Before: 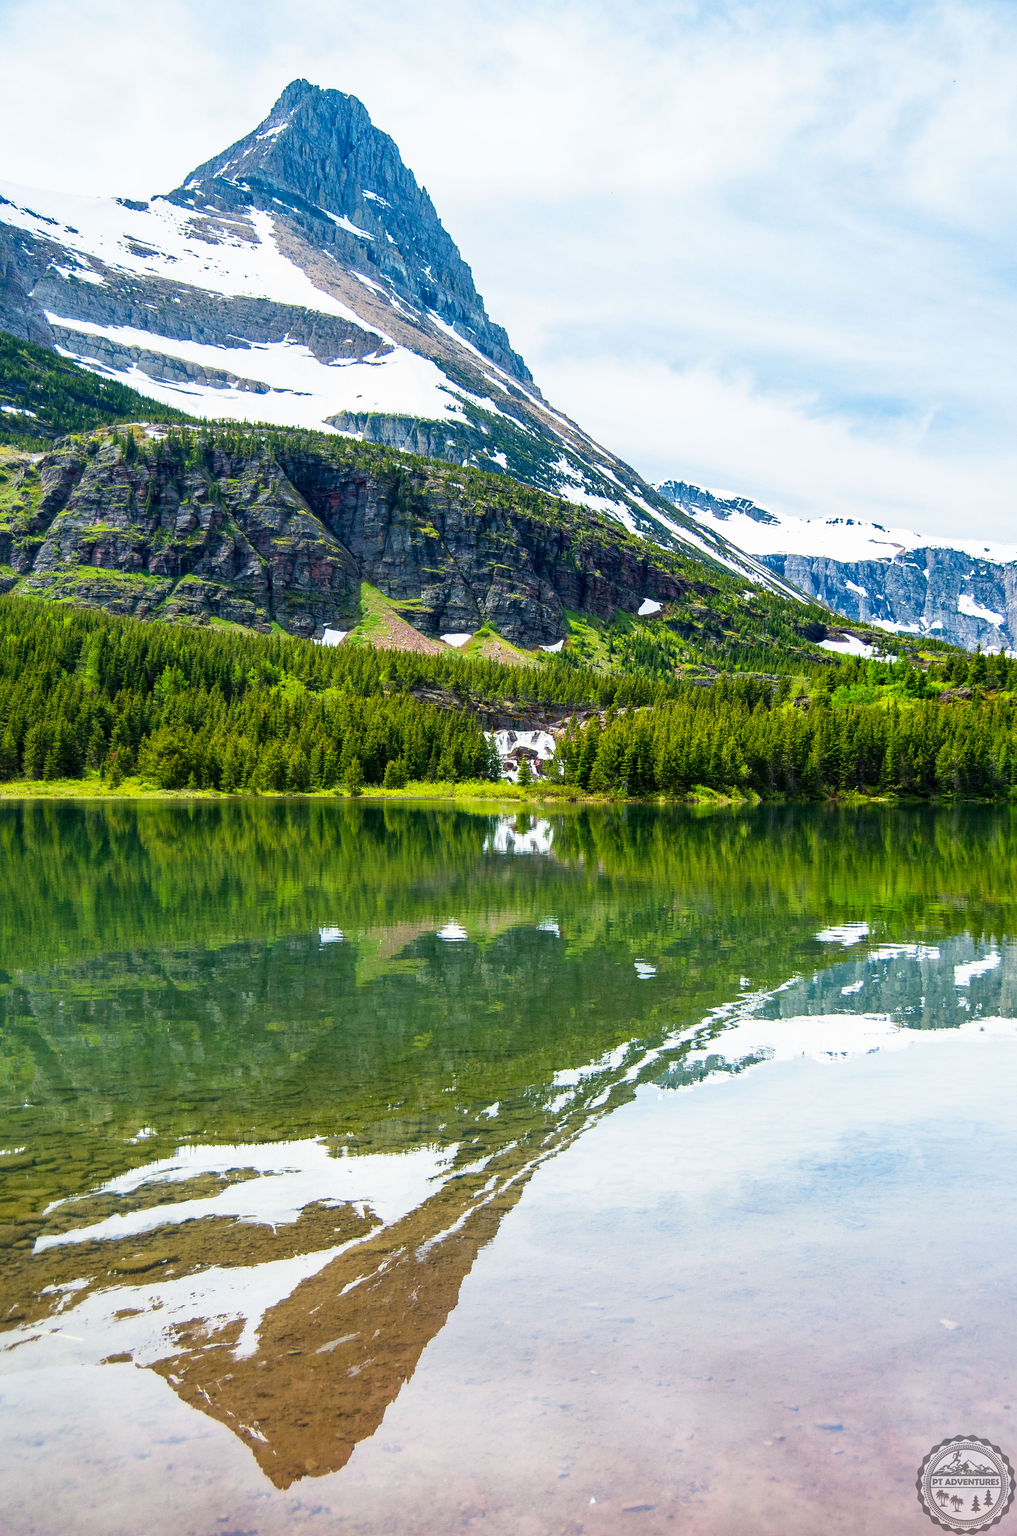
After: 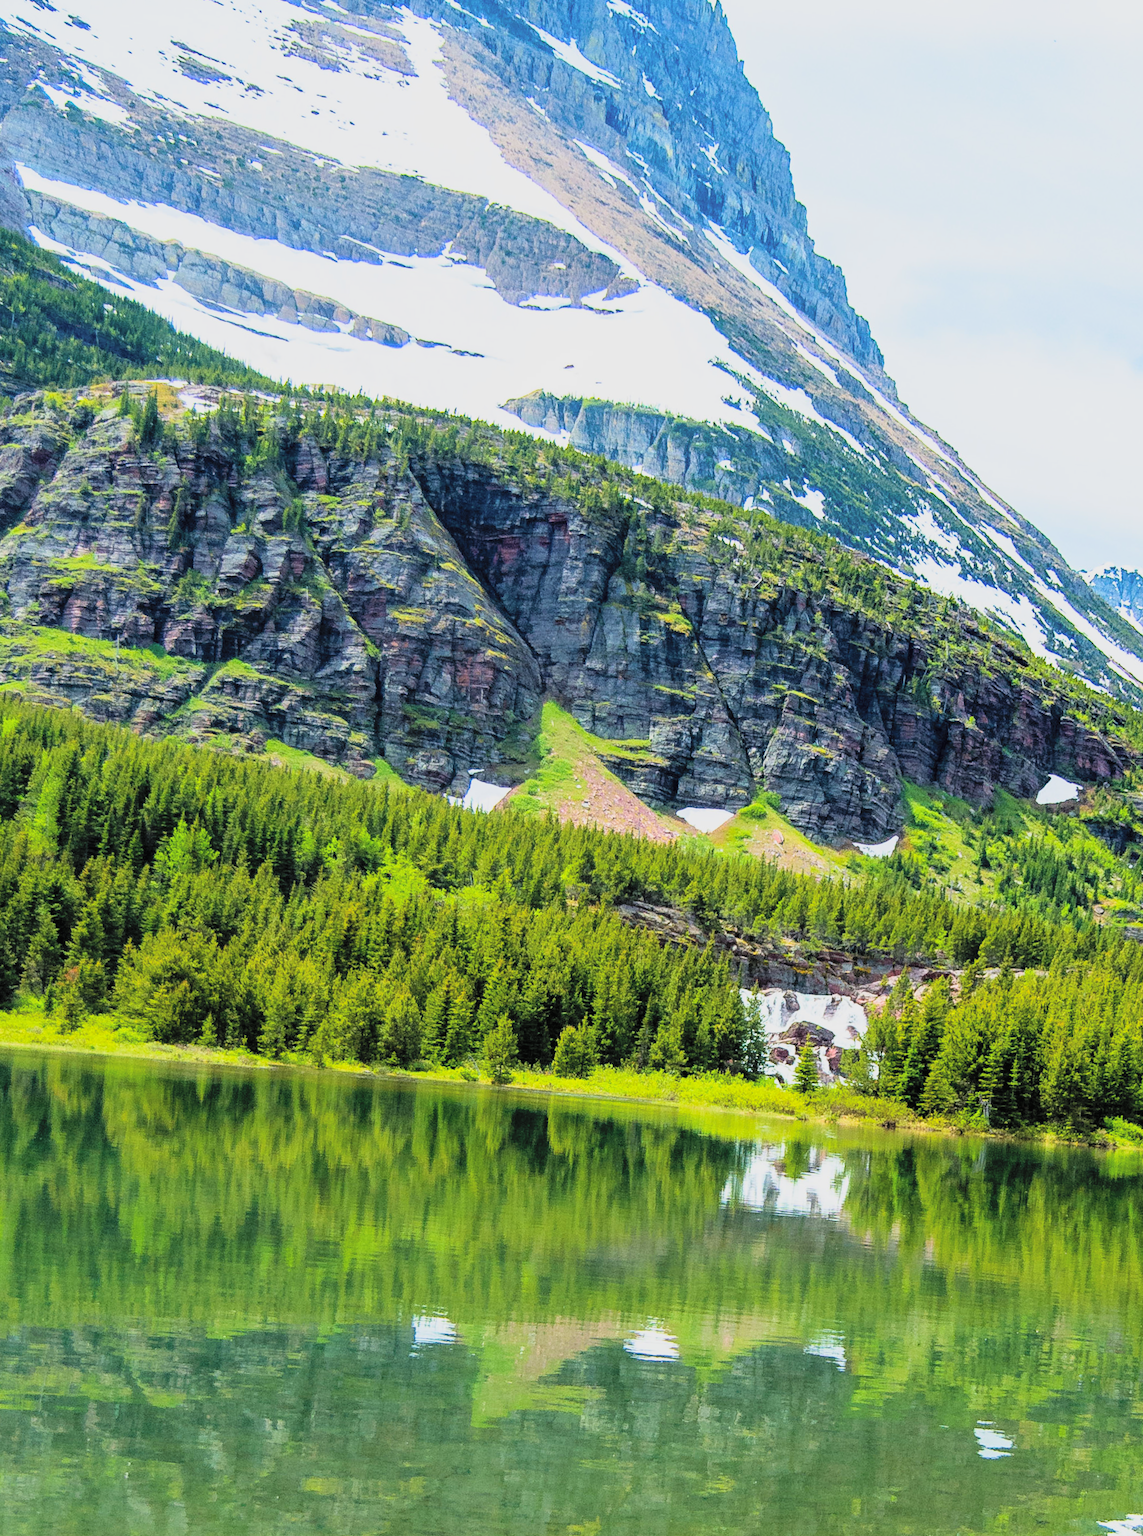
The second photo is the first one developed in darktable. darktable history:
contrast brightness saturation: contrast 0.1, brightness 0.3, saturation 0.14
crop and rotate: angle -4.99°, left 2.122%, top 6.945%, right 27.566%, bottom 30.519%
filmic rgb: hardness 4.17
